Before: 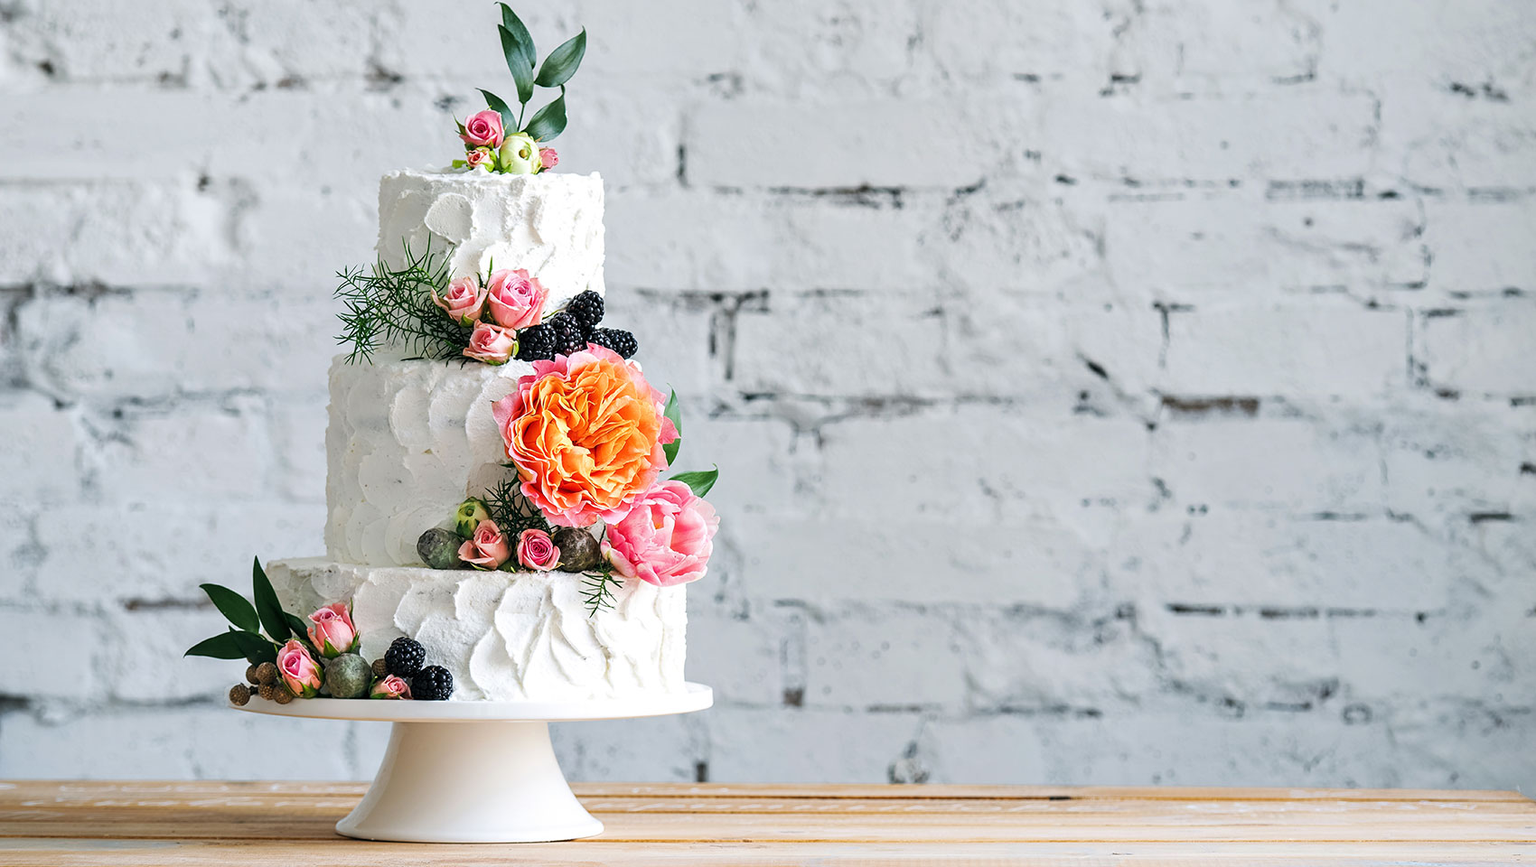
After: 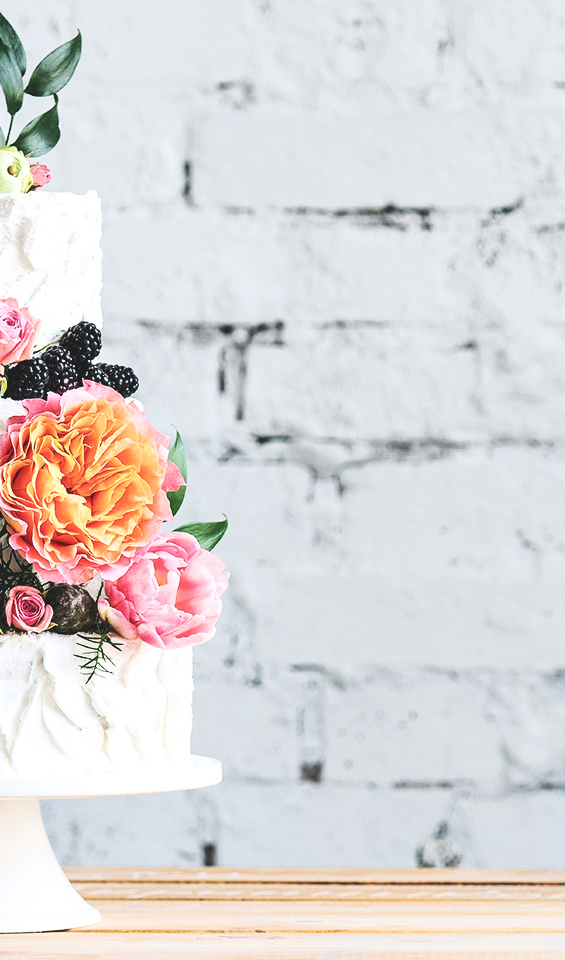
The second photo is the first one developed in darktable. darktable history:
exposure: black level correction -0.03, compensate highlight preservation false
color balance rgb: linear chroma grading › global chroma -0.67%, saturation formula JzAzBz (2021)
contrast brightness saturation: contrast 0.28
crop: left 33.36%, right 33.36%
